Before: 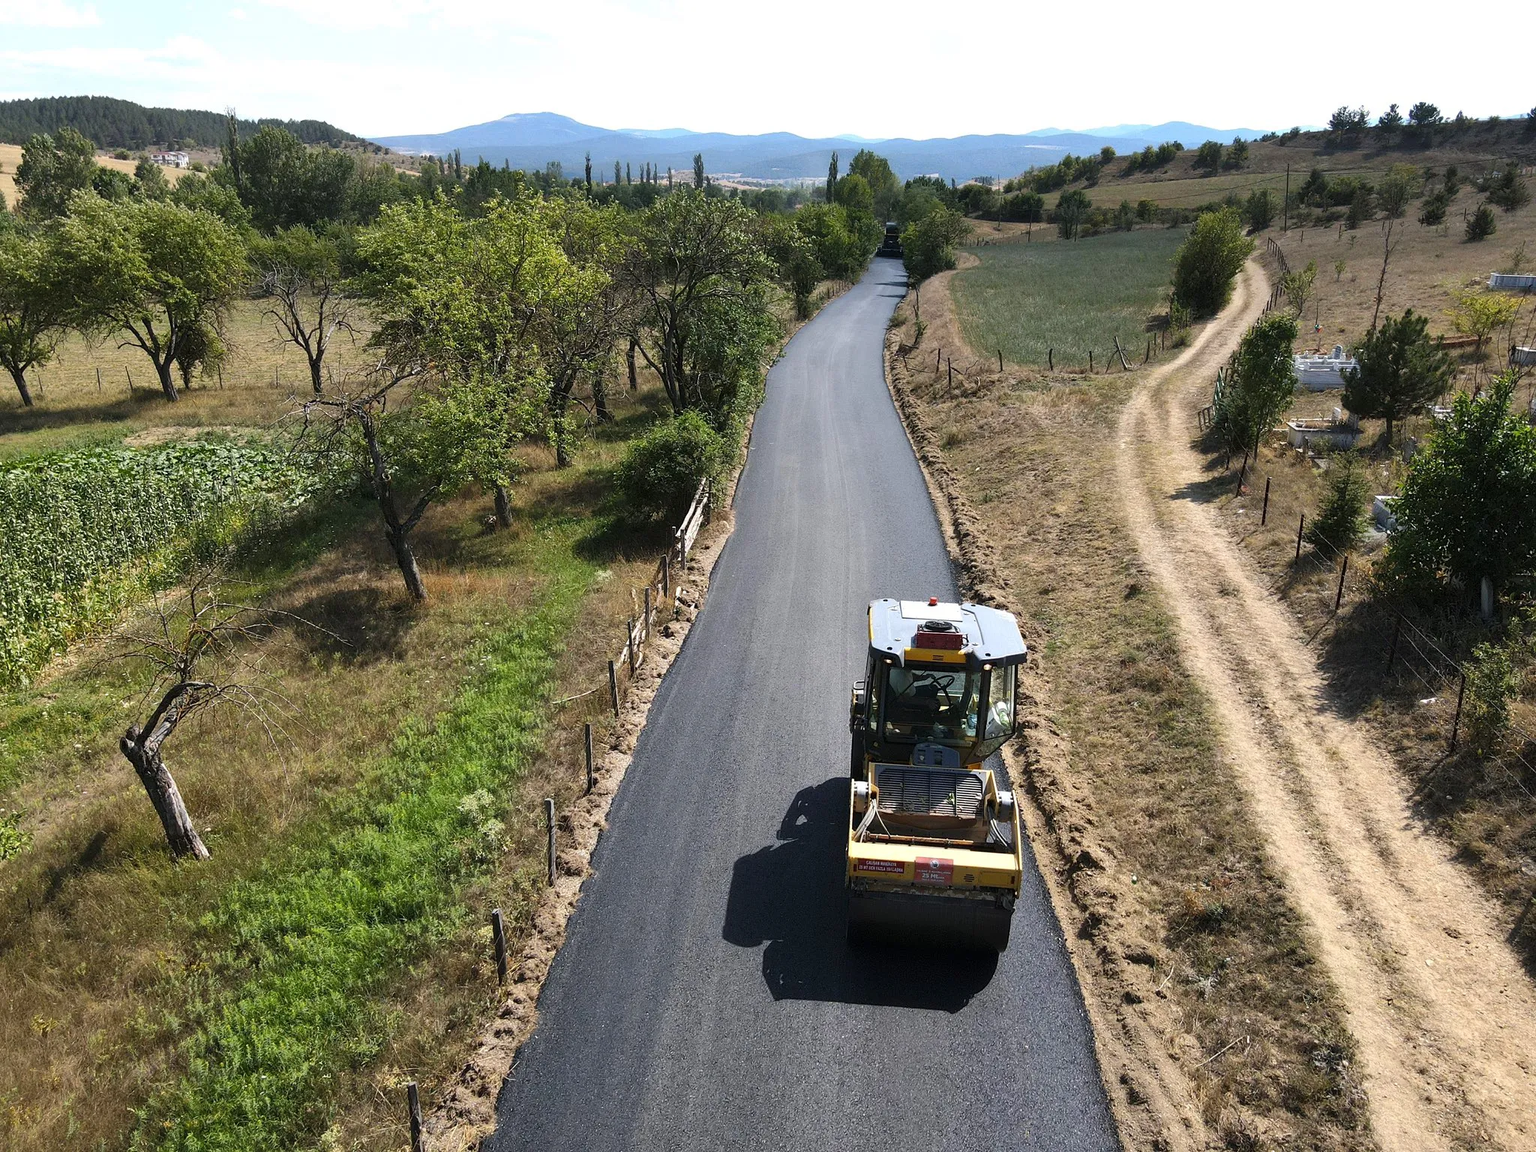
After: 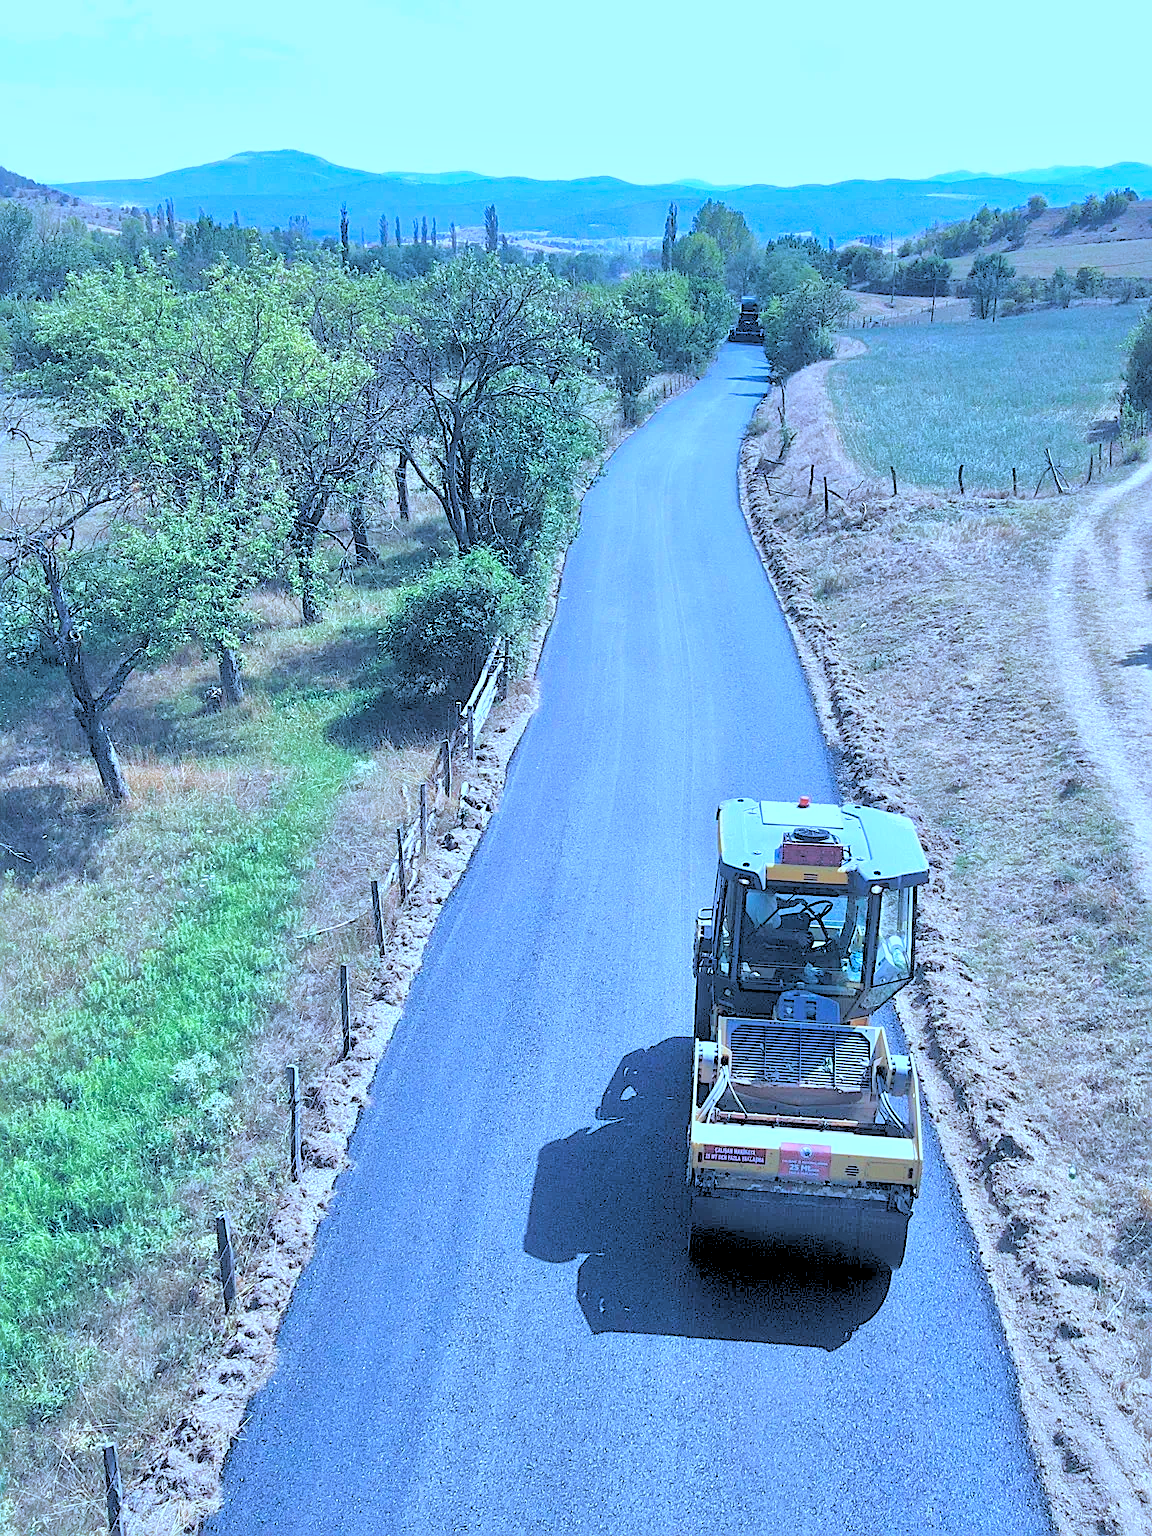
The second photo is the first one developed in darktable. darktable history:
rgb levels: levels [[0.027, 0.429, 0.996], [0, 0.5, 1], [0, 0.5, 1]]
local contrast: mode bilateral grid, contrast 10, coarseness 25, detail 115%, midtone range 0.2
white balance: red 1.009, blue 1.027
crop: left 21.496%, right 22.254%
tone equalizer: -7 EV 0.15 EV, -6 EV 0.6 EV, -5 EV 1.15 EV, -4 EV 1.33 EV, -3 EV 1.15 EV, -2 EV 0.6 EV, -1 EV 0.15 EV, mask exposure compensation -0.5 EV
sharpen: on, module defaults
exposure: black level correction -0.014, exposure -0.193 EV, compensate highlight preservation false
color calibration: illuminant as shot in camera, x 0.442, y 0.413, temperature 2903.13 K
